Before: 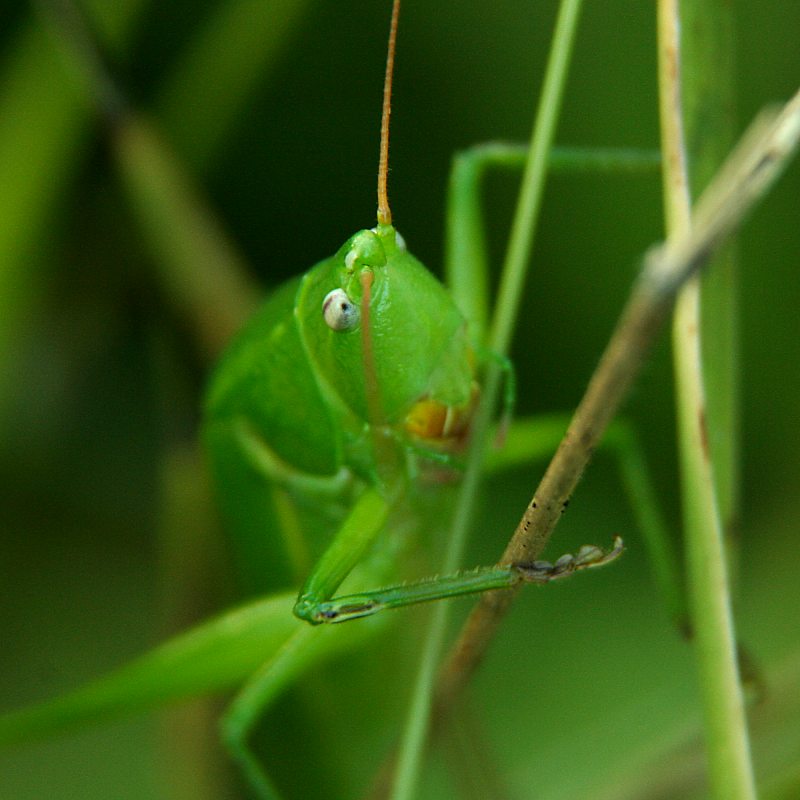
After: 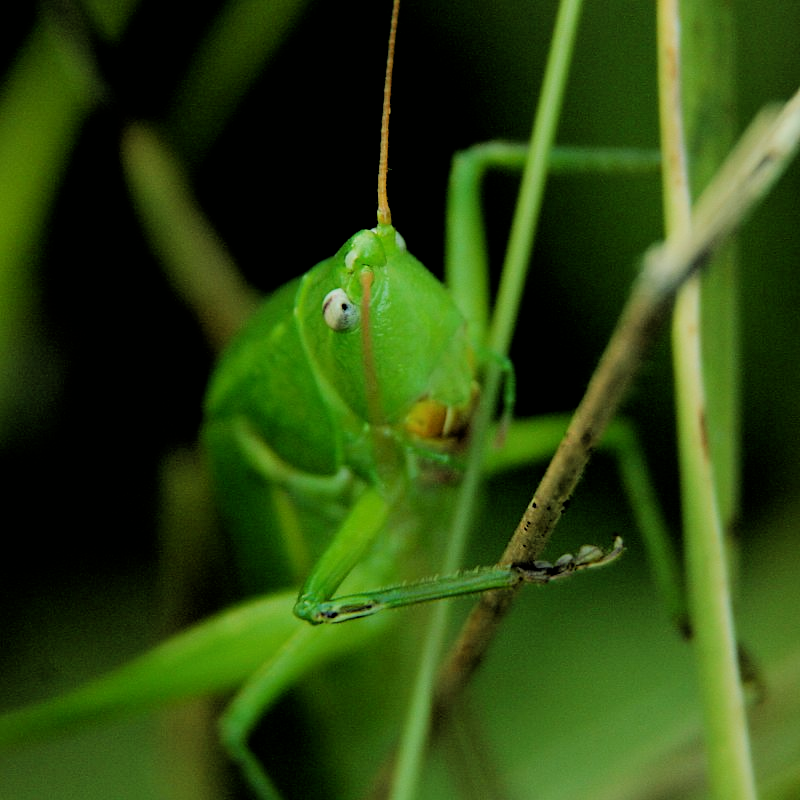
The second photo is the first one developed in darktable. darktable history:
filmic rgb: black relative exposure -2.82 EV, white relative exposure 4.56 EV, hardness 1.69, contrast 1.257
